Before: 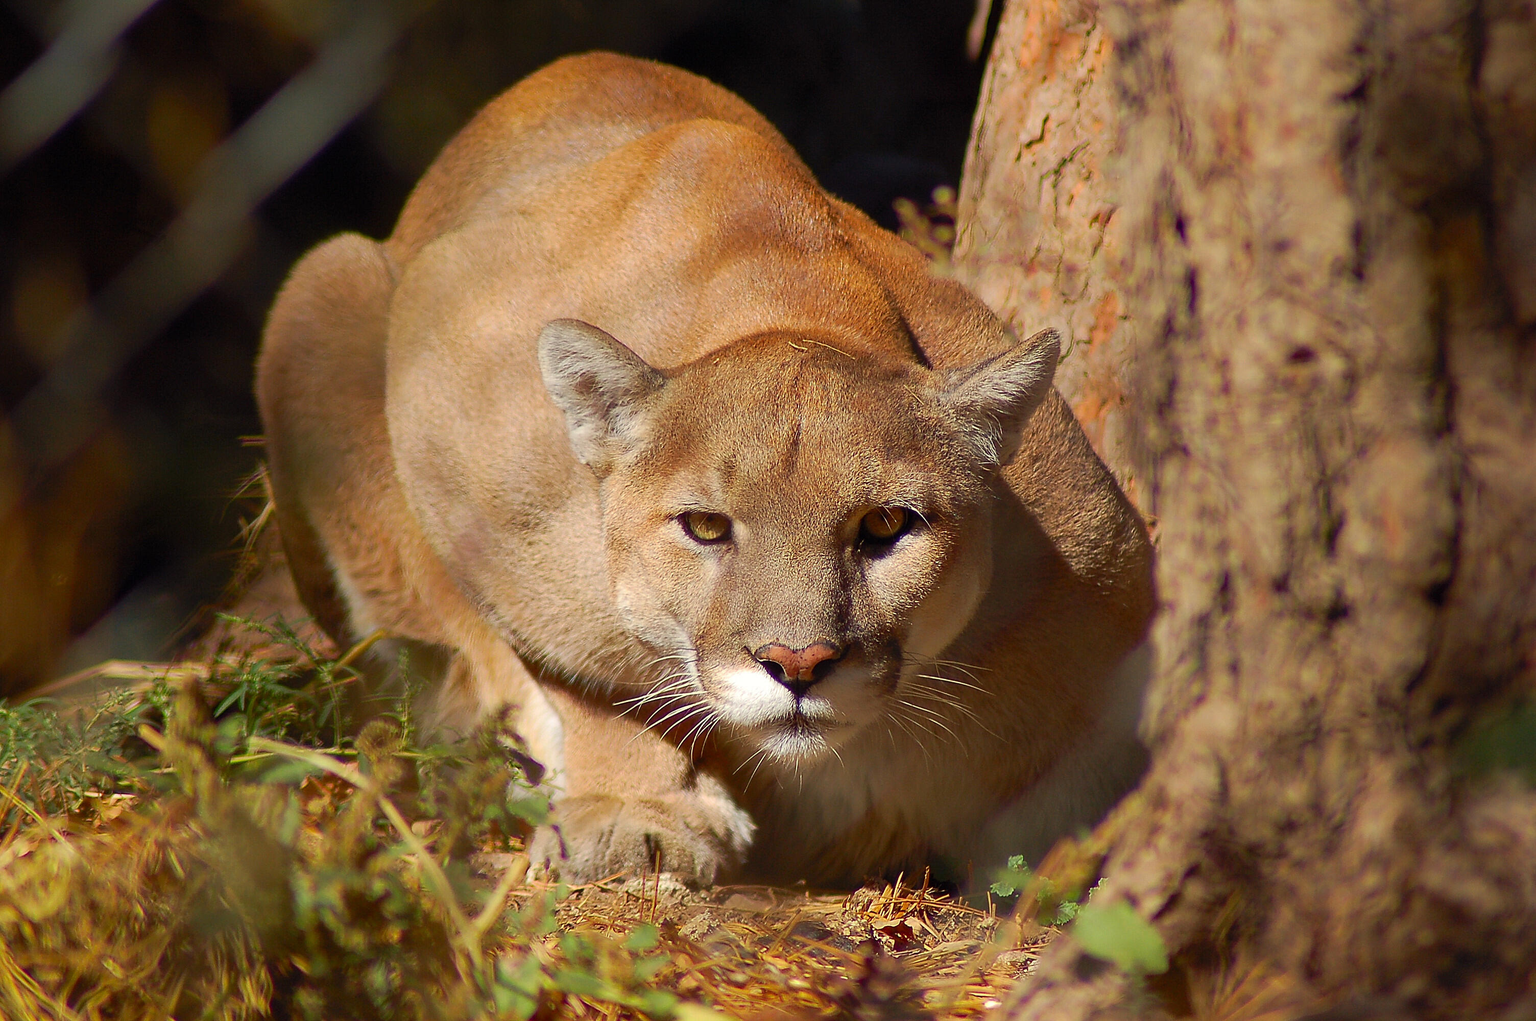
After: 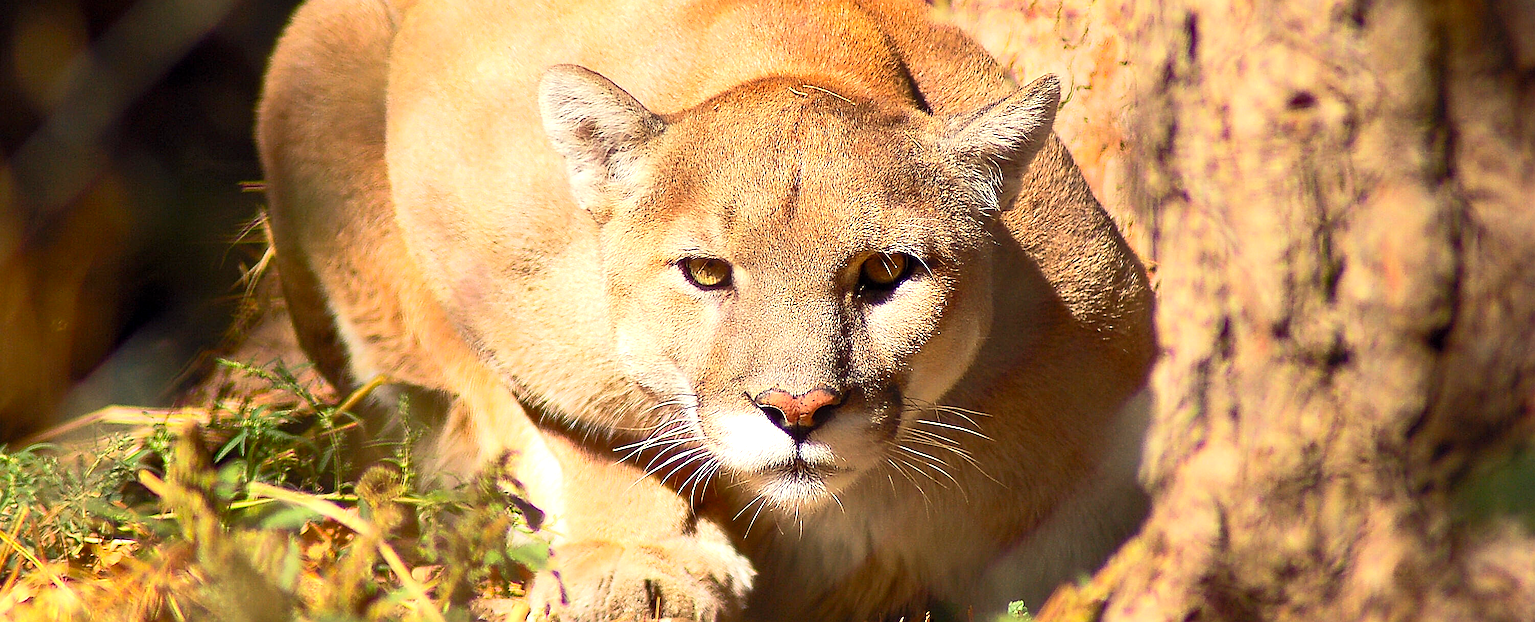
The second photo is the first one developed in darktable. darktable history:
exposure: black level correction 0.002, exposure 0.677 EV, compensate highlight preservation false
color calibration: gray › normalize channels true, x 0.341, y 0.355, temperature 5145.34 K, gamut compression 0.02
crop and rotate: top 24.989%, bottom 14.055%
sharpen: on, module defaults
tone equalizer: -8 EV 0.012 EV, -7 EV -0.021 EV, -6 EV 0.008 EV, -5 EV 0.054 EV, -4 EV 0.264 EV, -3 EV 0.639 EV, -2 EV 0.588 EV, -1 EV 0.202 EV, +0 EV 0.038 EV, edges refinement/feathering 500, mask exposure compensation -1.57 EV, preserve details no
